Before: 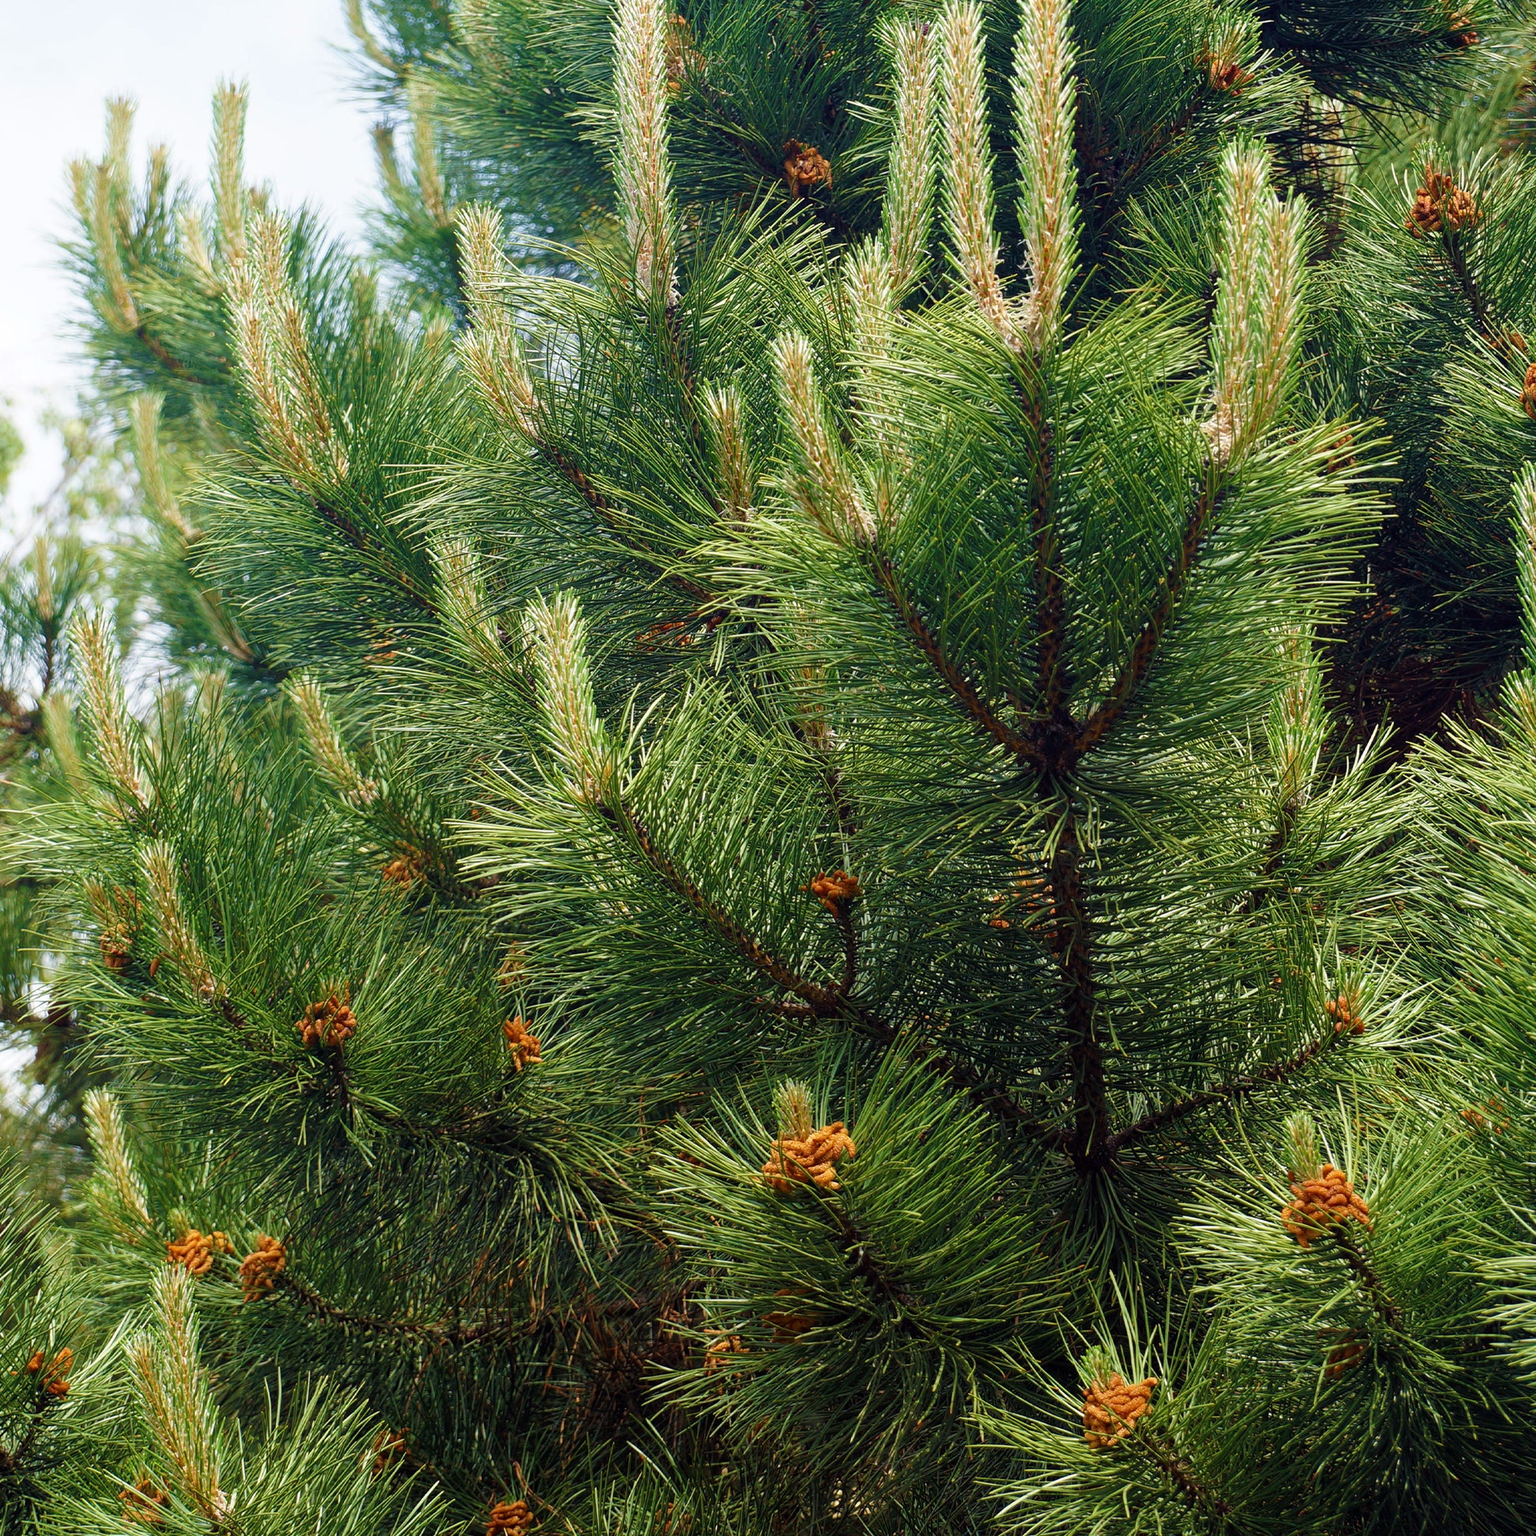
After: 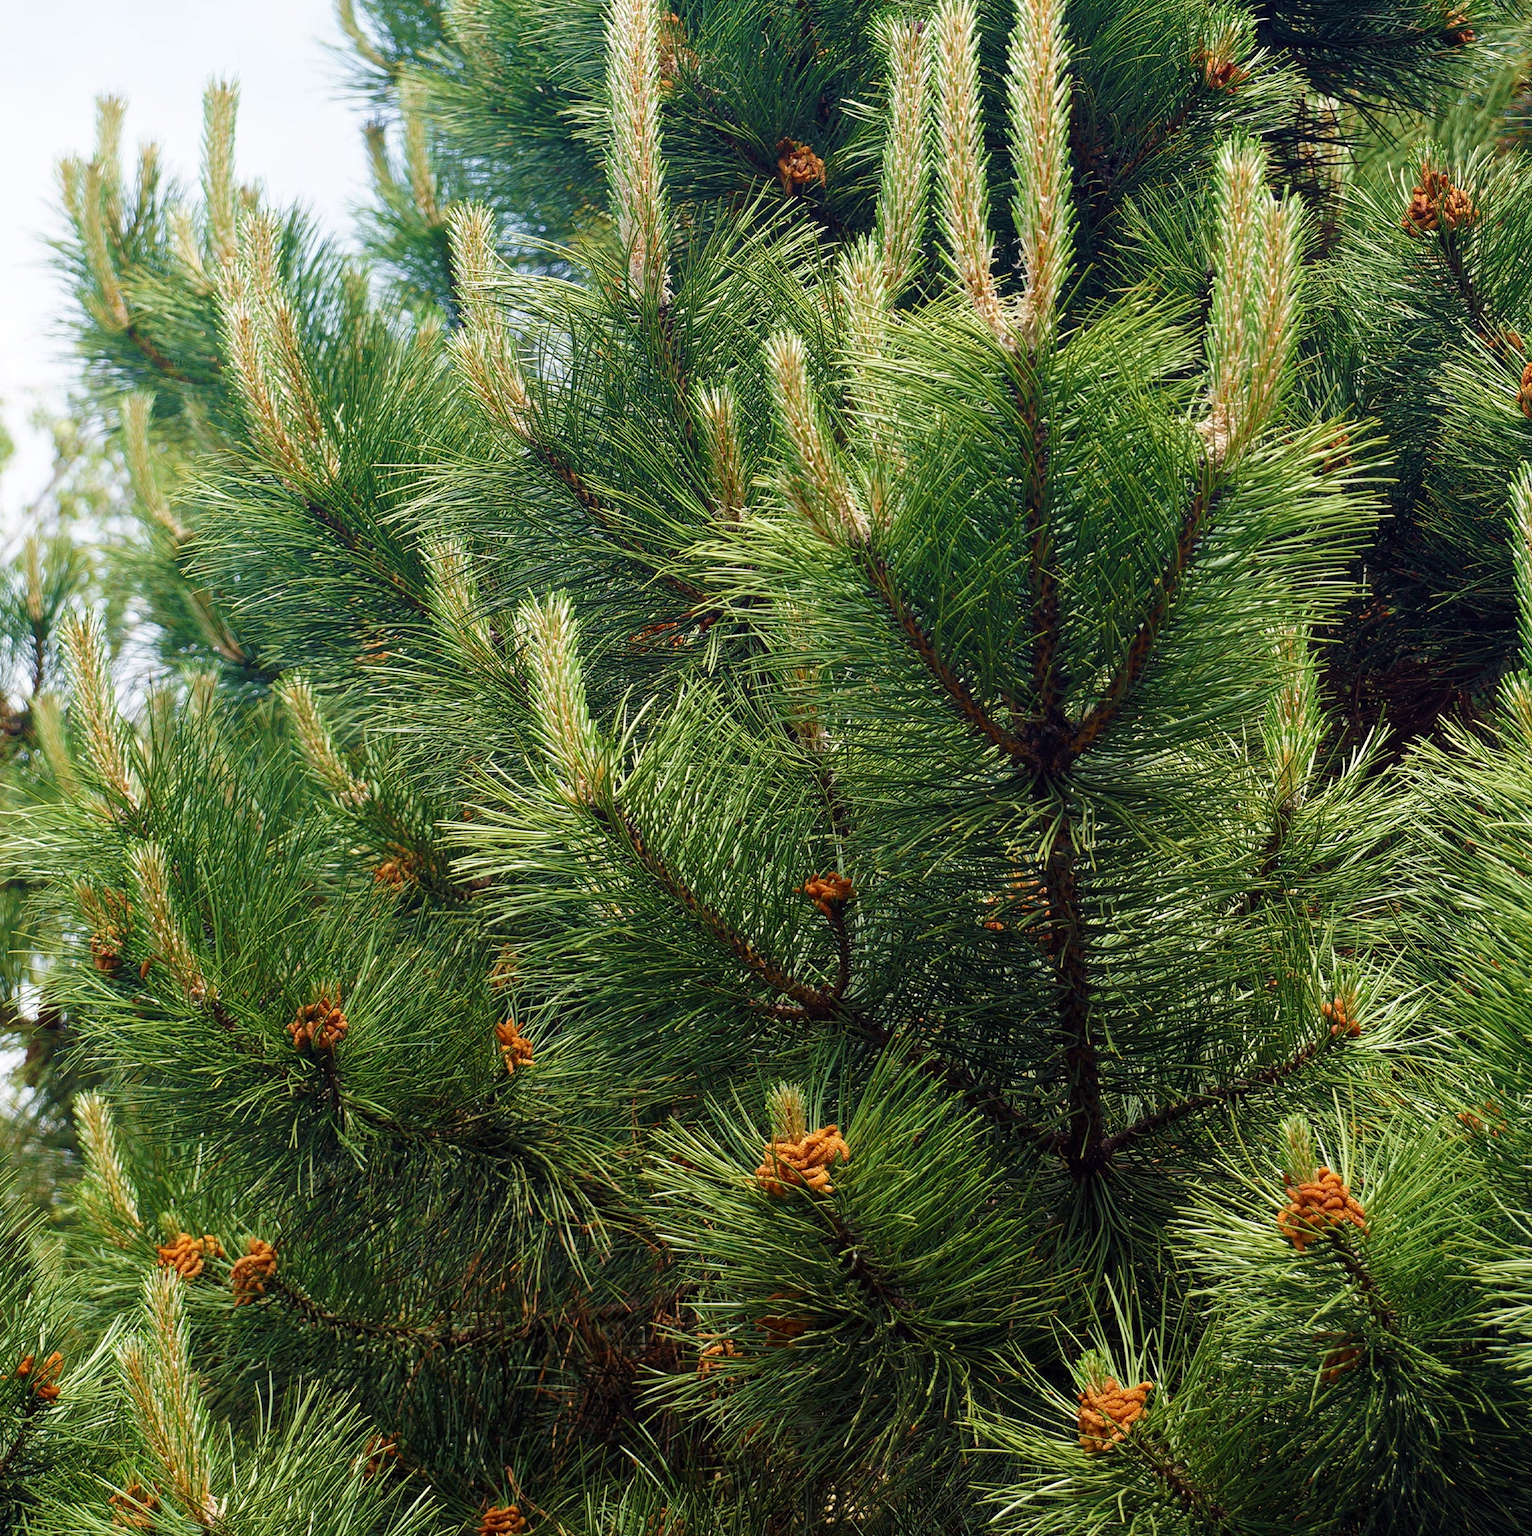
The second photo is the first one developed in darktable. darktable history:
crop and rotate: left 0.669%, top 0.179%, bottom 0.277%
tone equalizer: edges refinement/feathering 500, mask exposure compensation -1.57 EV, preserve details no
